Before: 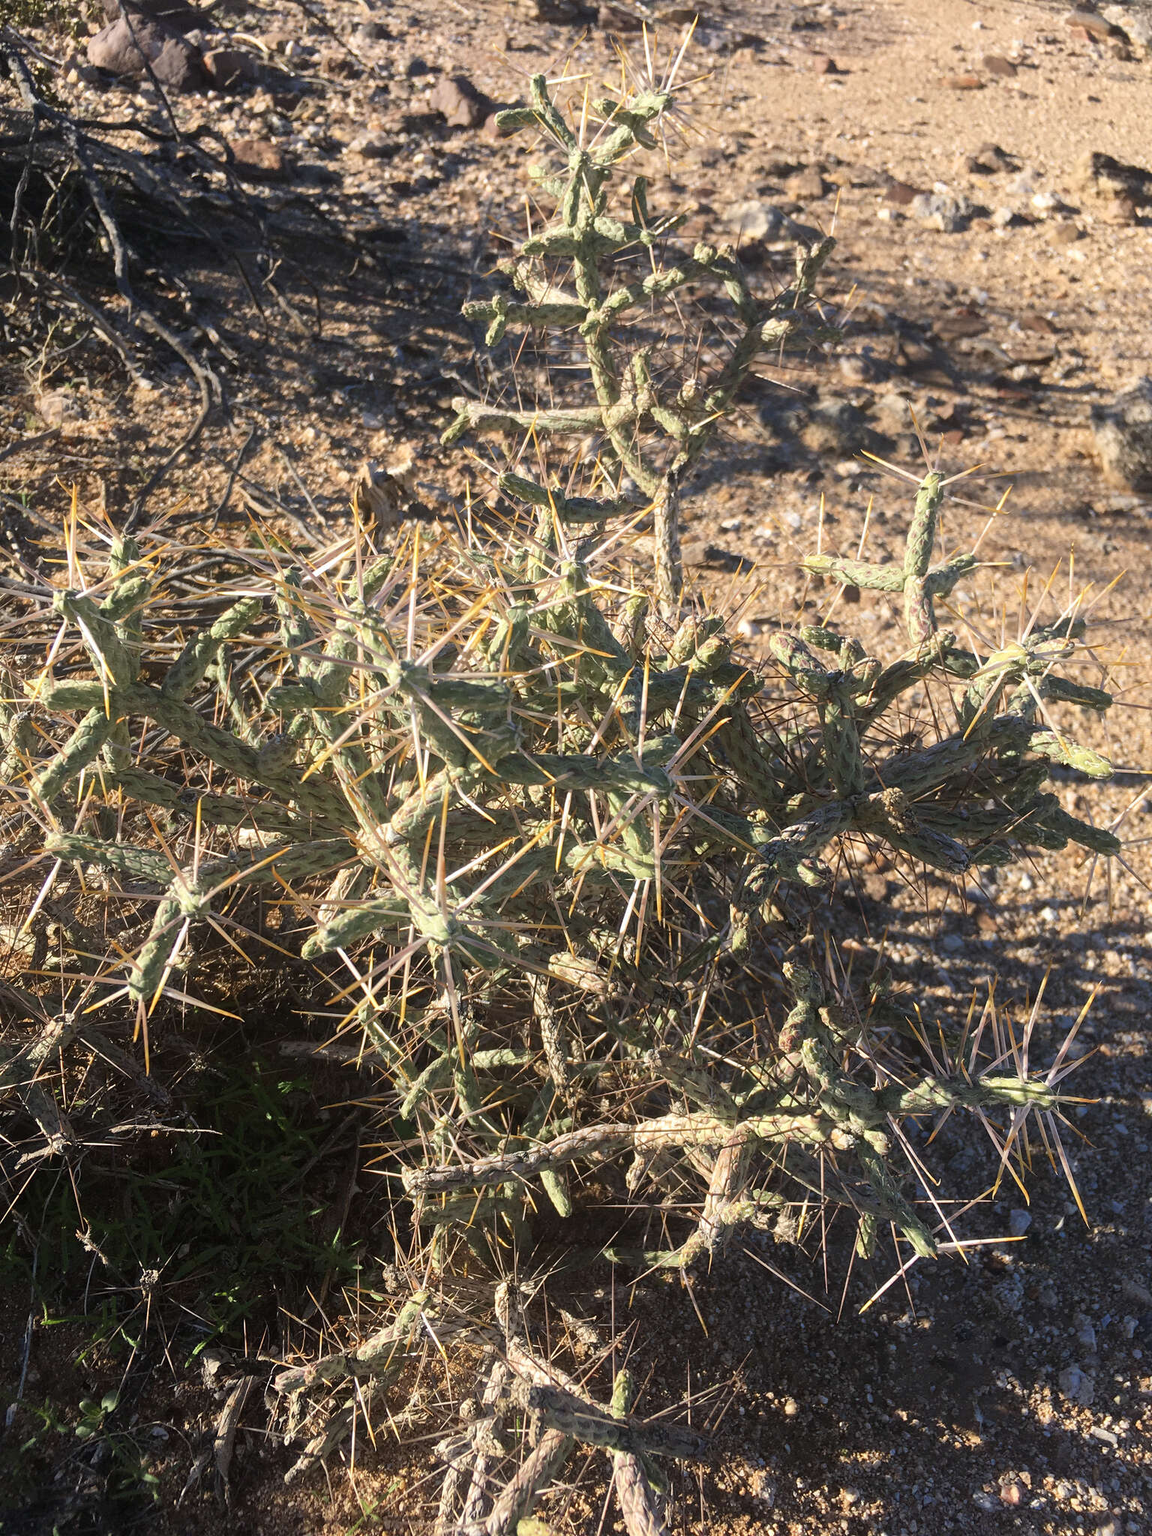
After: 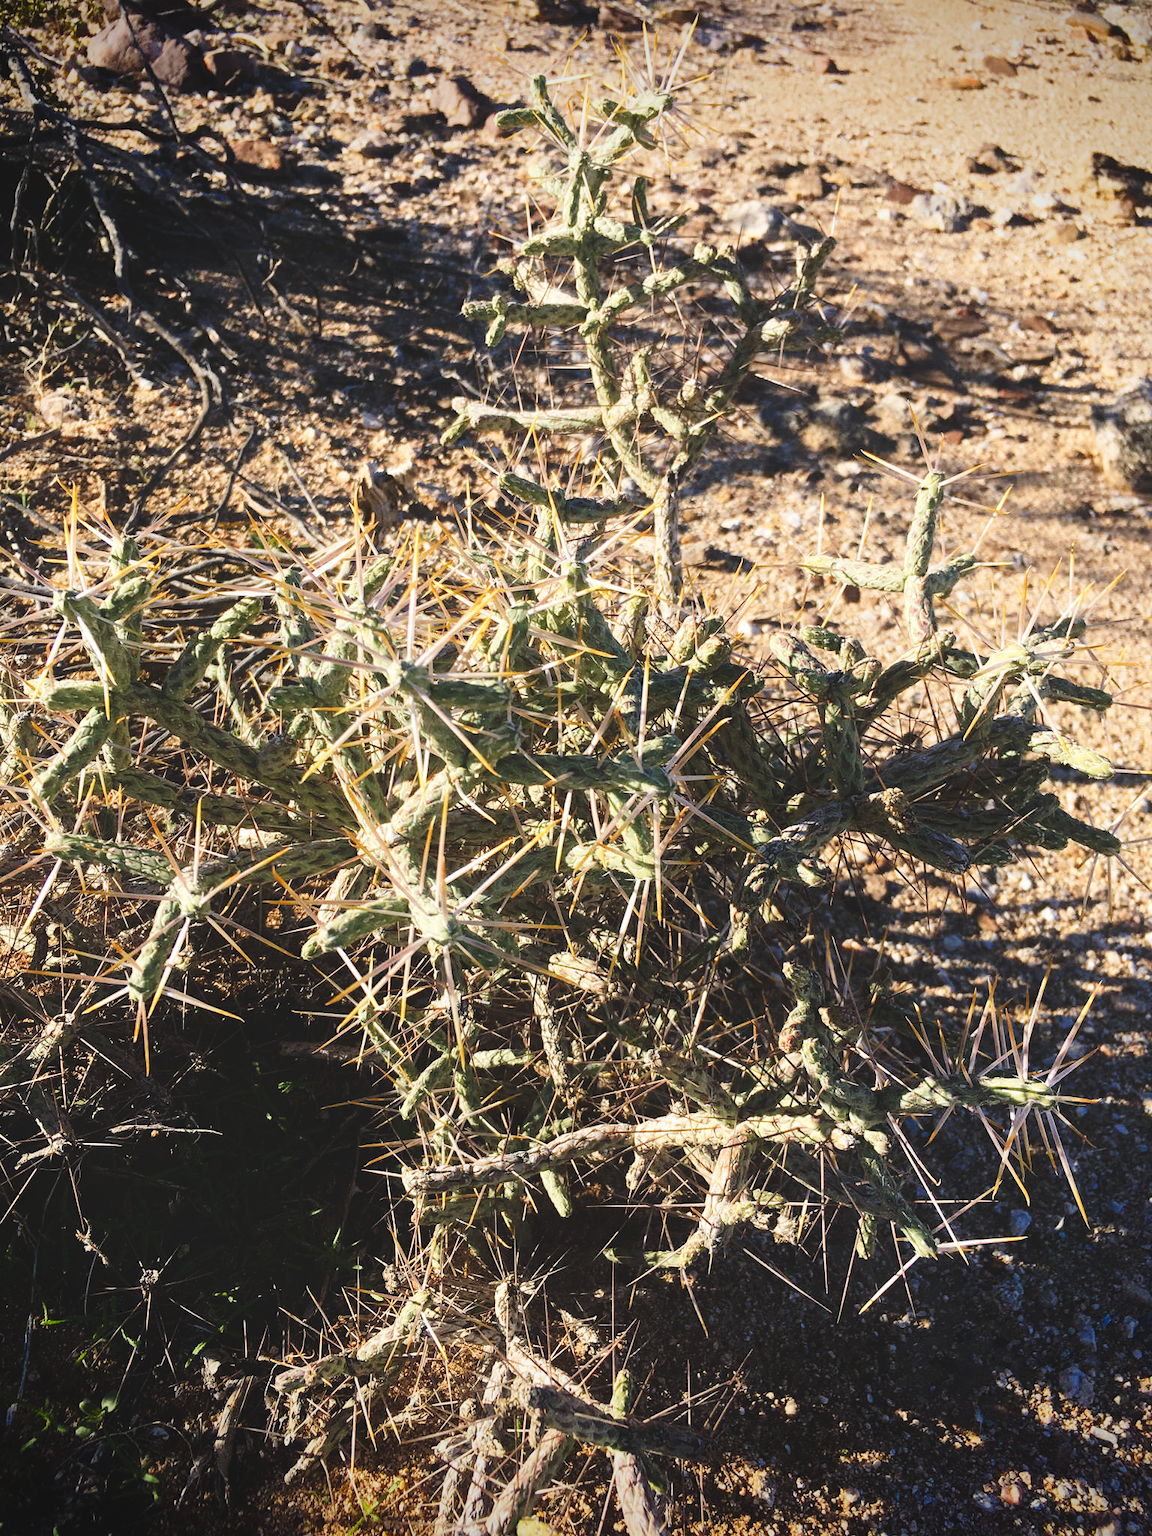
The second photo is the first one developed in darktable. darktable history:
vignetting: fall-off start 88.53%, fall-off radius 44.2%, saturation 0.376, width/height ratio 1.161
tone curve: curves: ch0 [(0, 0) (0.003, 0.108) (0.011, 0.108) (0.025, 0.108) (0.044, 0.113) (0.069, 0.113) (0.1, 0.121) (0.136, 0.136) (0.177, 0.16) (0.224, 0.192) (0.277, 0.246) (0.335, 0.324) (0.399, 0.419) (0.468, 0.518) (0.543, 0.622) (0.623, 0.721) (0.709, 0.815) (0.801, 0.893) (0.898, 0.949) (1, 1)], preserve colors none
